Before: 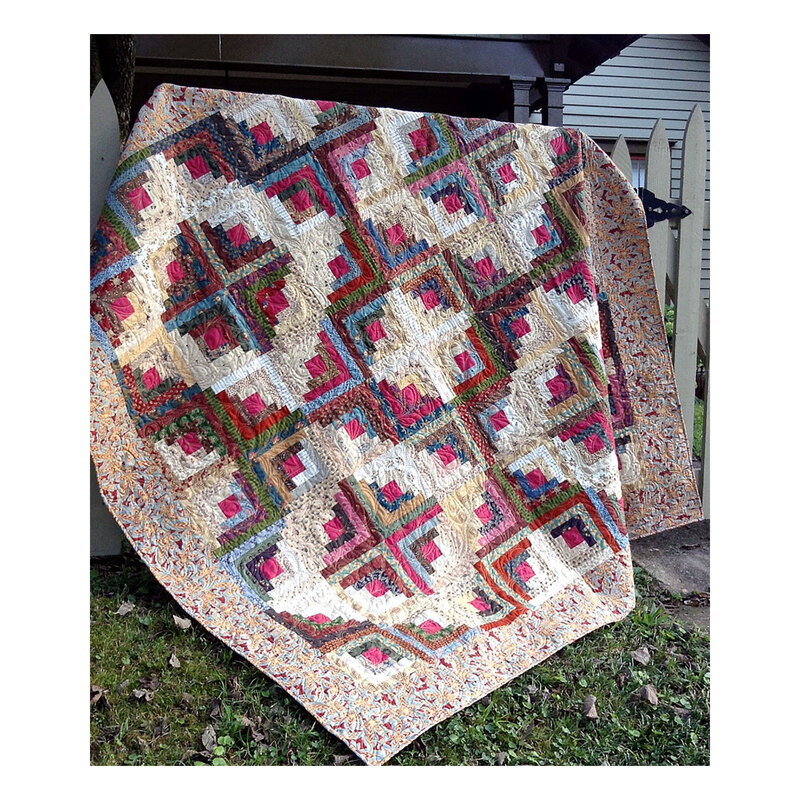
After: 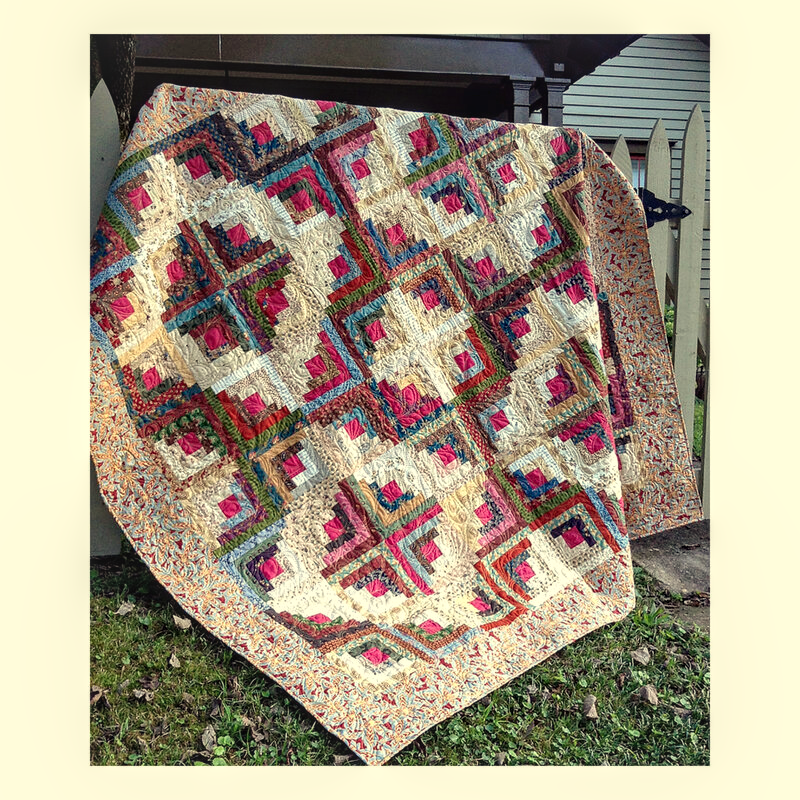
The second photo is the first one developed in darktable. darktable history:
color calibration: output R [0.994, 0.059, -0.119, 0], output G [-0.036, 1.09, -0.119, 0], output B [0.078, -0.108, 0.961, 0], illuminant custom, x 0.371, y 0.382, temperature 4281.14 K
white balance: red 1.08, blue 0.791
local contrast: on, module defaults
